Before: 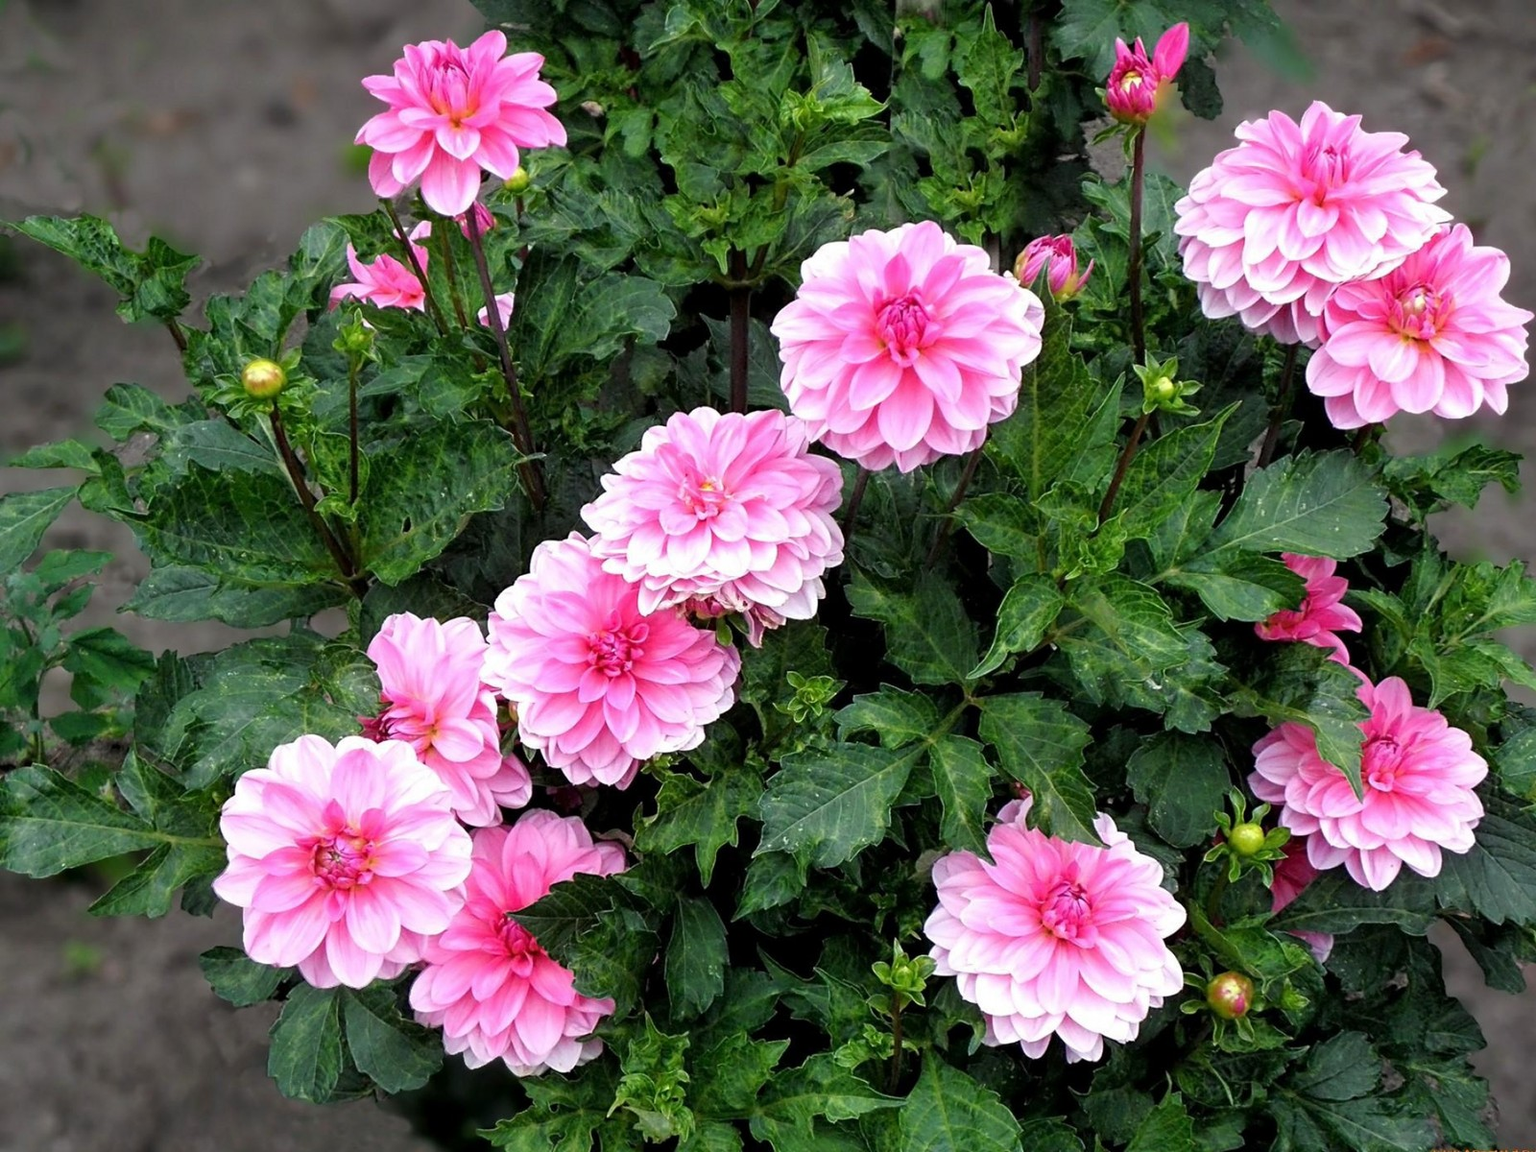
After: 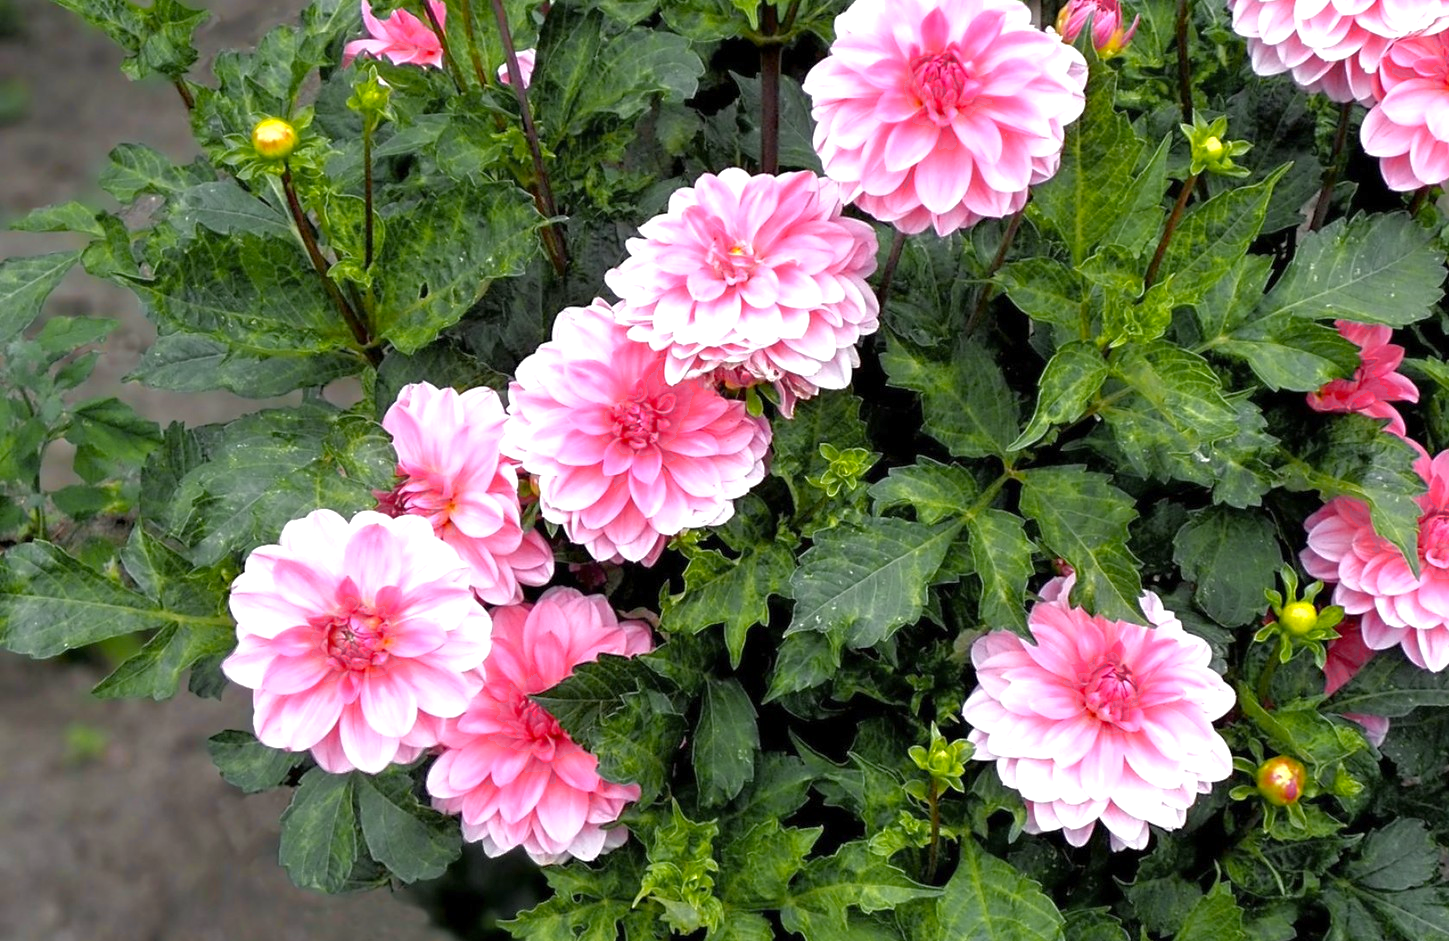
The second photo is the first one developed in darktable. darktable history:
crop: top 21.359%, right 9.397%, bottom 0.214%
tone equalizer: -8 EV 0.251 EV, -7 EV 0.405 EV, -6 EV 0.437 EV, -5 EV 0.284 EV, -3 EV -0.244 EV, -2 EV -0.438 EV, -1 EV -0.434 EV, +0 EV -0.222 EV, edges refinement/feathering 500, mask exposure compensation -1.57 EV, preserve details no
exposure: exposure 0.671 EV, compensate highlight preservation false
color zones: curves: ch0 [(0, 0.511) (0.143, 0.531) (0.286, 0.56) (0.429, 0.5) (0.571, 0.5) (0.714, 0.5) (0.857, 0.5) (1, 0.5)]; ch1 [(0, 0.525) (0.143, 0.705) (0.286, 0.715) (0.429, 0.35) (0.571, 0.35) (0.714, 0.35) (0.857, 0.4) (1, 0.4)]; ch2 [(0, 0.572) (0.143, 0.512) (0.286, 0.473) (0.429, 0.45) (0.571, 0.5) (0.714, 0.5) (0.857, 0.518) (1, 0.518)]
